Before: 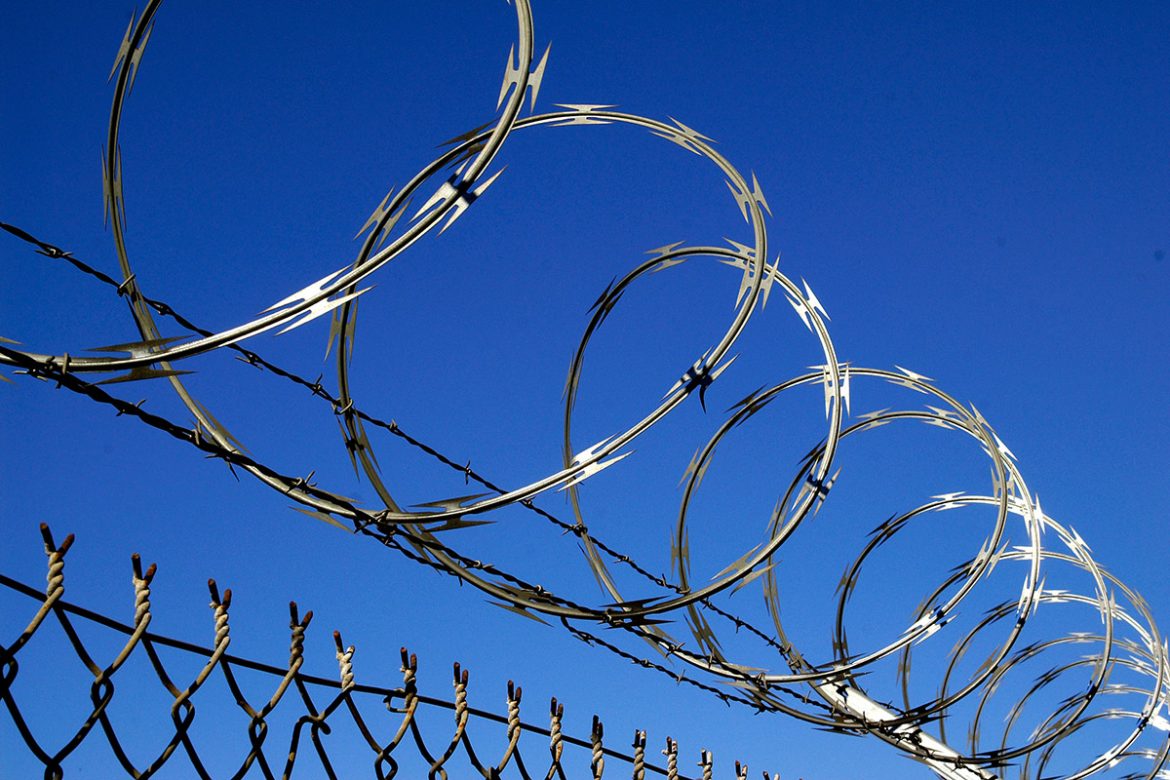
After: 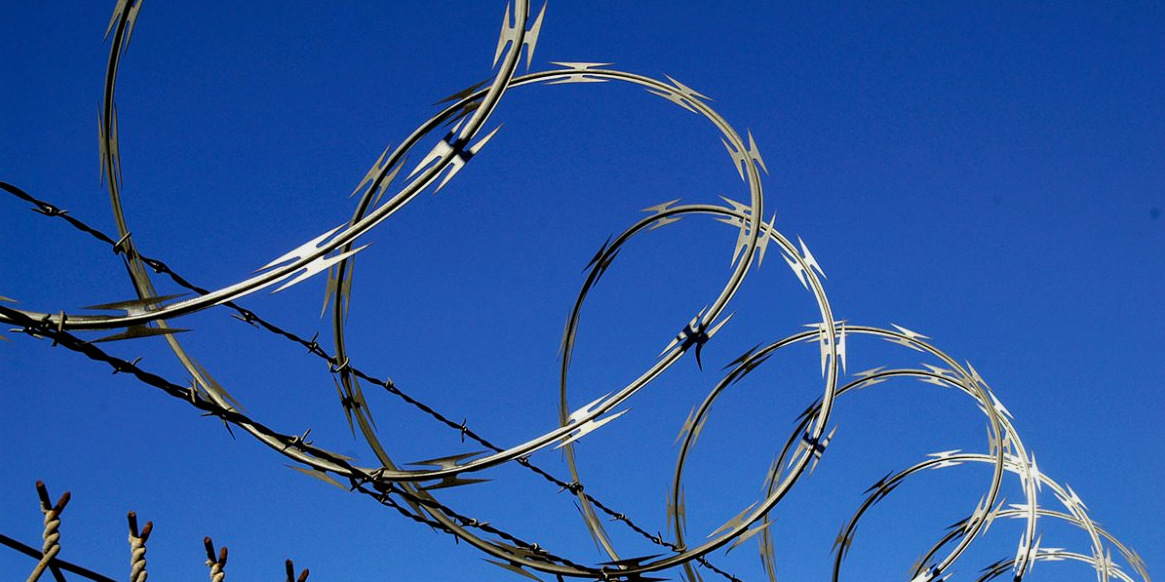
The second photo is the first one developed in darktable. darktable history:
crop: left 0.387%, top 5.469%, bottom 19.809%
filmic rgb: black relative exposure -11.35 EV, white relative exposure 3.22 EV, hardness 6.76, color science v6 (2022)
